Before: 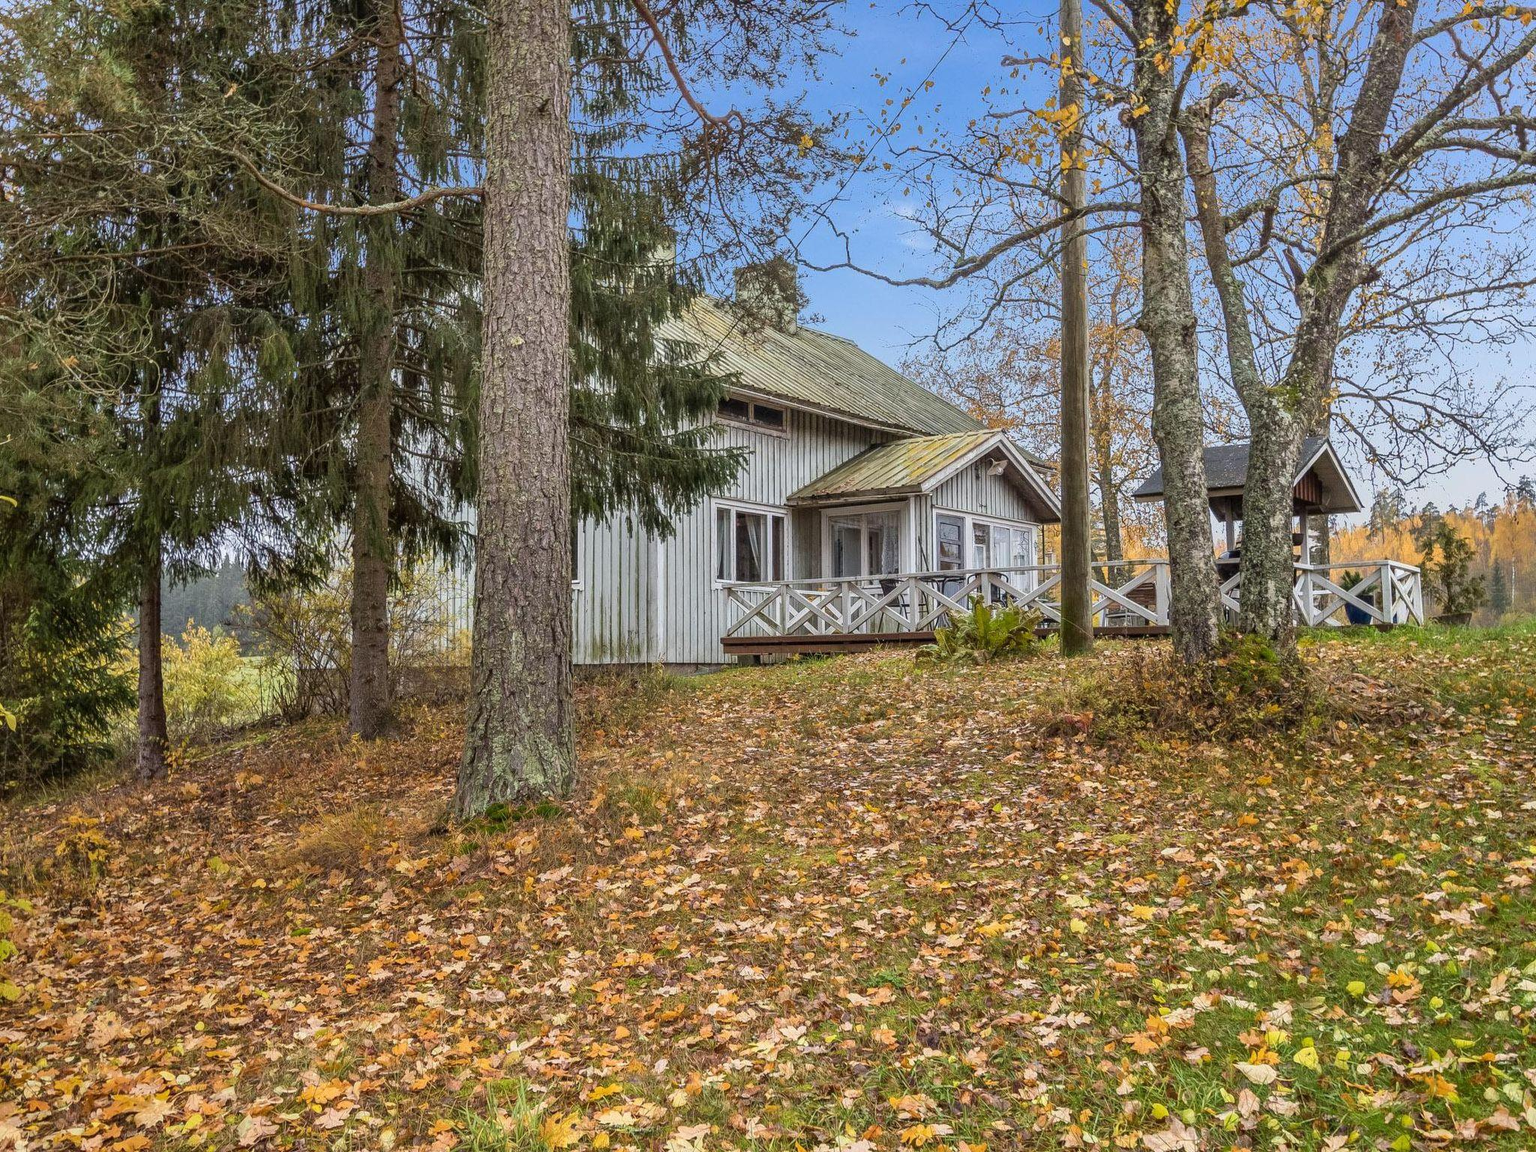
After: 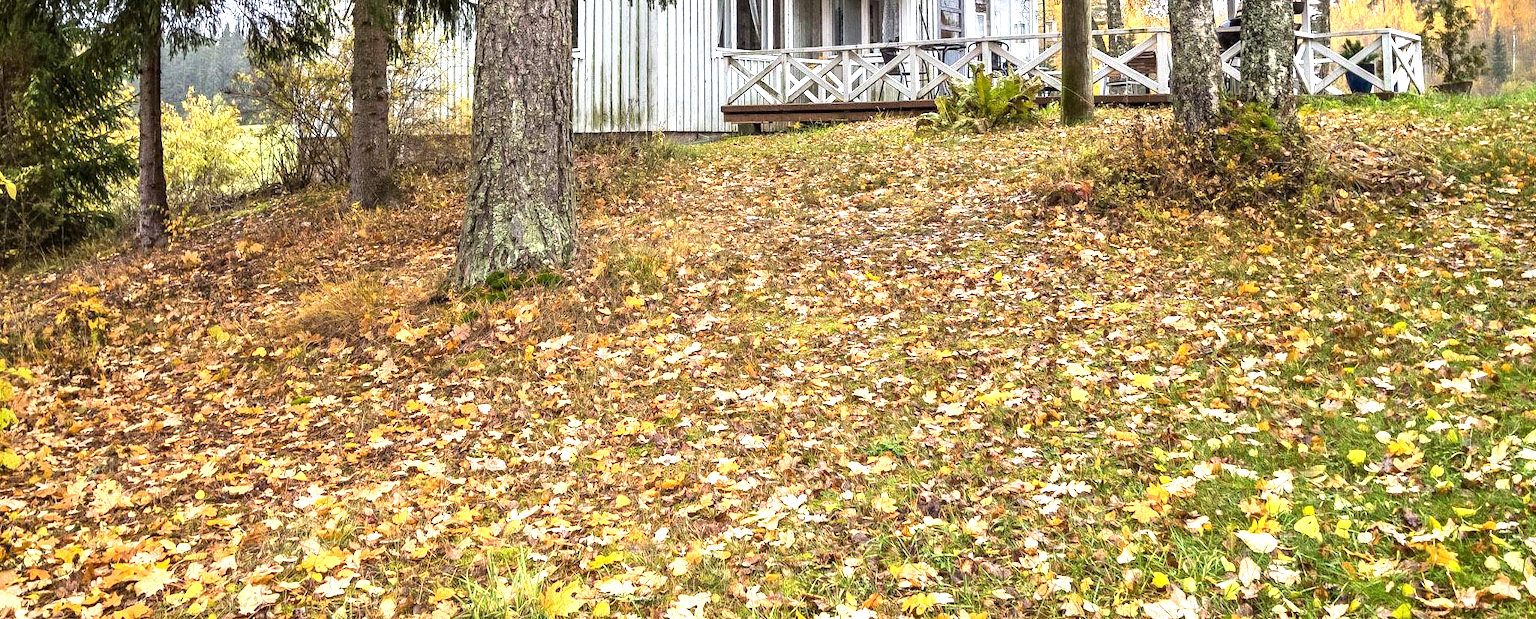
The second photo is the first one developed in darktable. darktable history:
exposure: black level correction 0.001, exposure 0.498 EV, compensate highlight preservation false
tone equalizer: -8 EV -0.731 EV, -7 EV -0.666 EV, -6 EV -0.631 EV, -5 EV -0.371 EV, -3 EV 0.376 EV, -2 EV 0.6 EV, -1 EV 0.676 EV, +0 EV 0.738 EV, edges refinement/feathering 500, mask exposure compensation -1.57 EV, preserve details guided filter
crop and rotate: top 46.188%, right 0.045%
